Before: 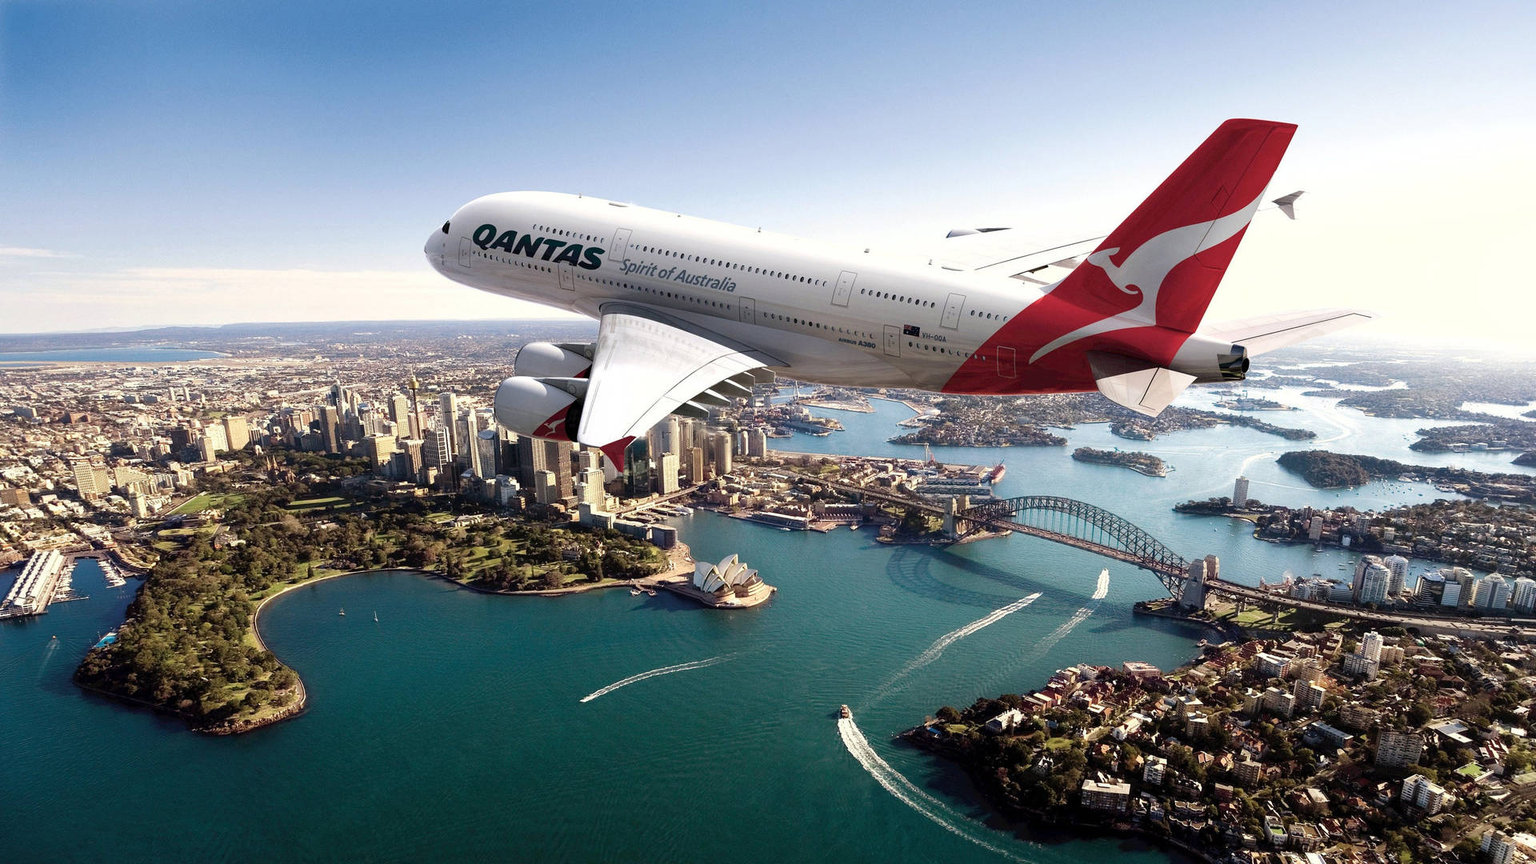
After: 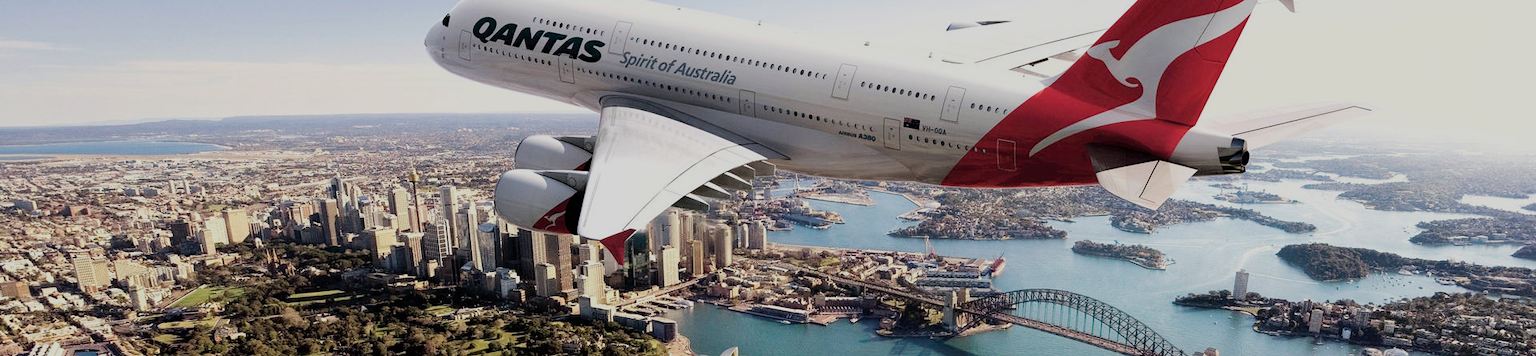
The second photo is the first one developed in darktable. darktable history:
crop and rotate: top 24.01%, bottom 34.658%
filmic rgb: black relative exposure -7.65 EV, white relative exposure 4.56 EV, hardness 3.61
